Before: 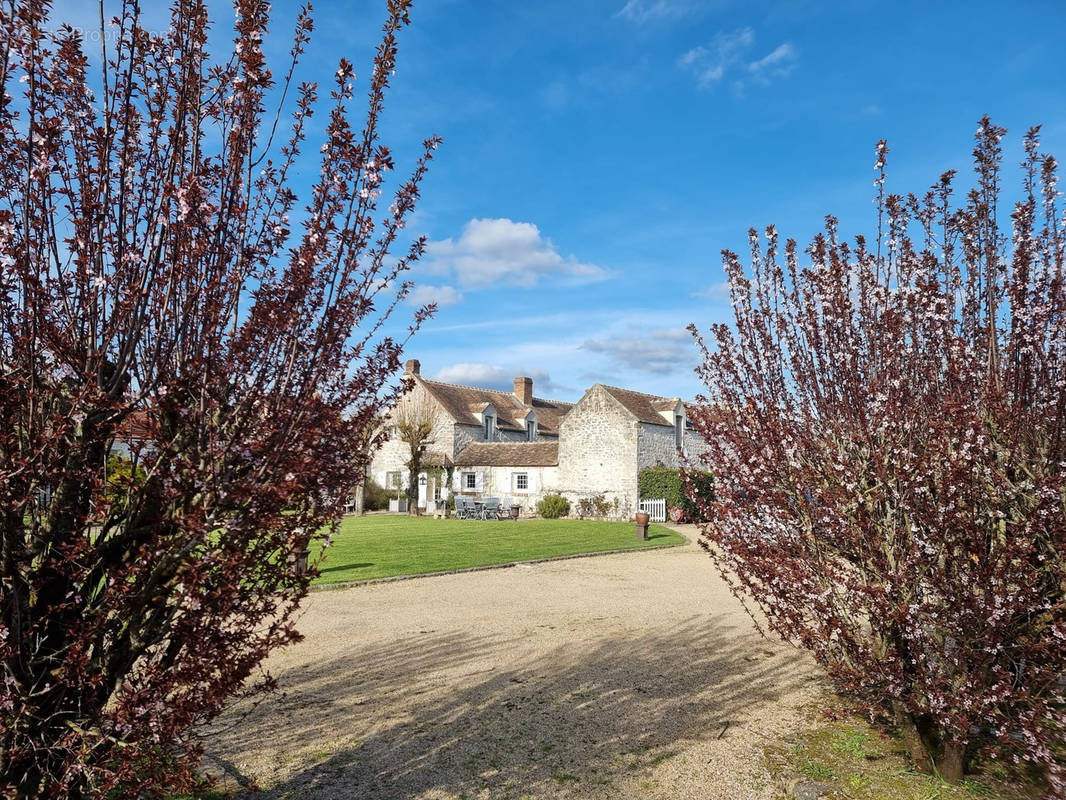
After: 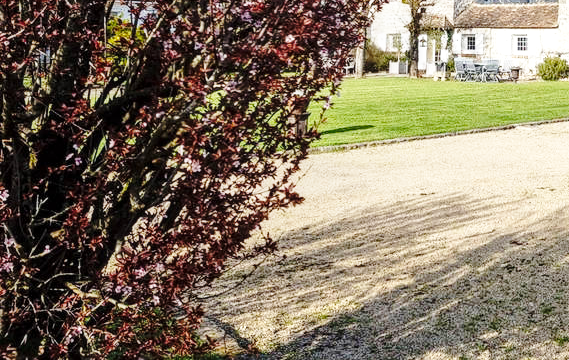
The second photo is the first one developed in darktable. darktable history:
crop and rotate: top 54.778%, right 46.61%, bottom 0.159%
base curve: curves: ch0 [(0, 0) (0.032, 0.037) (0.105, 0.228) (0.435, 0.76) (0.856, 0.983) (1, 1)], preserve colors none
local contrast: on, module defaults
